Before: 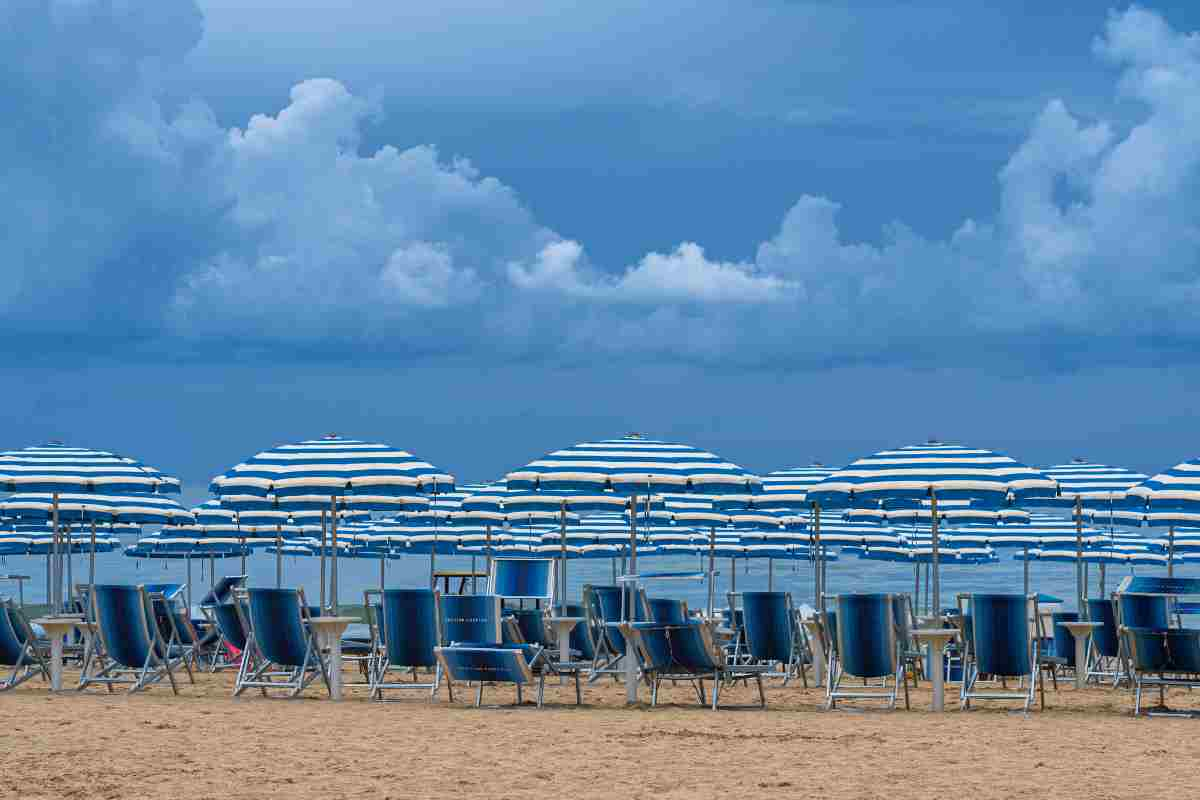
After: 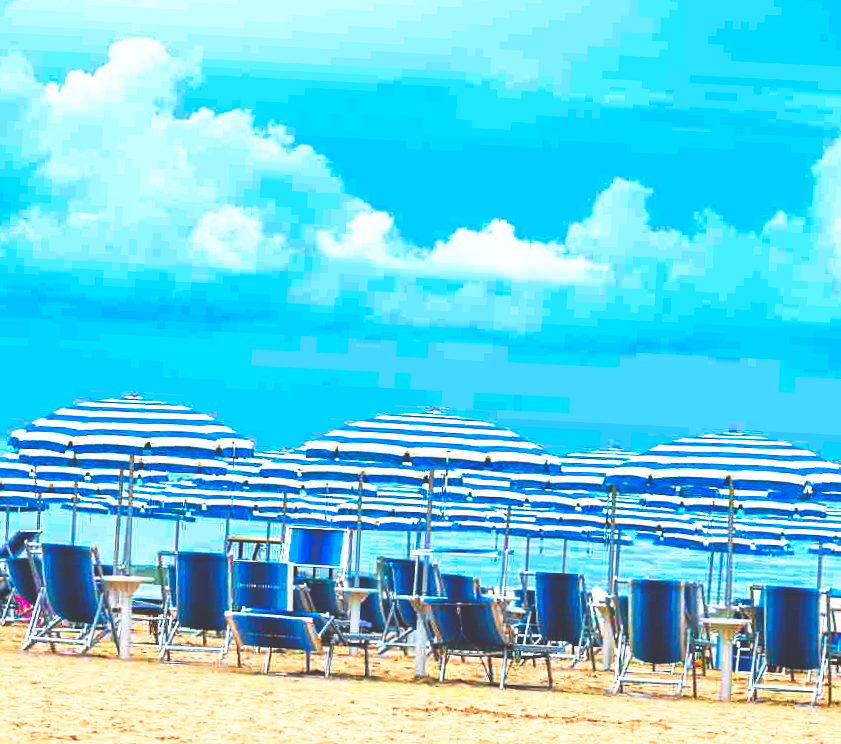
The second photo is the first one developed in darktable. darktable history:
color balance rgb: perceptual saturation grading › global saturation 24.917%, global vibrance 20%
exposure: black level correction 0, exposure 0.948 EV, compensate highlight preservation false
crop and rotate: angle -2.87°, left 13.983%, top 0.039%, right 10.729%, bottom 0.037%
base curve: curves: ch0 [(0, 0.036) (0.007, 0.037) (0.604, 0.887) (1, 1)], preserve colors none
